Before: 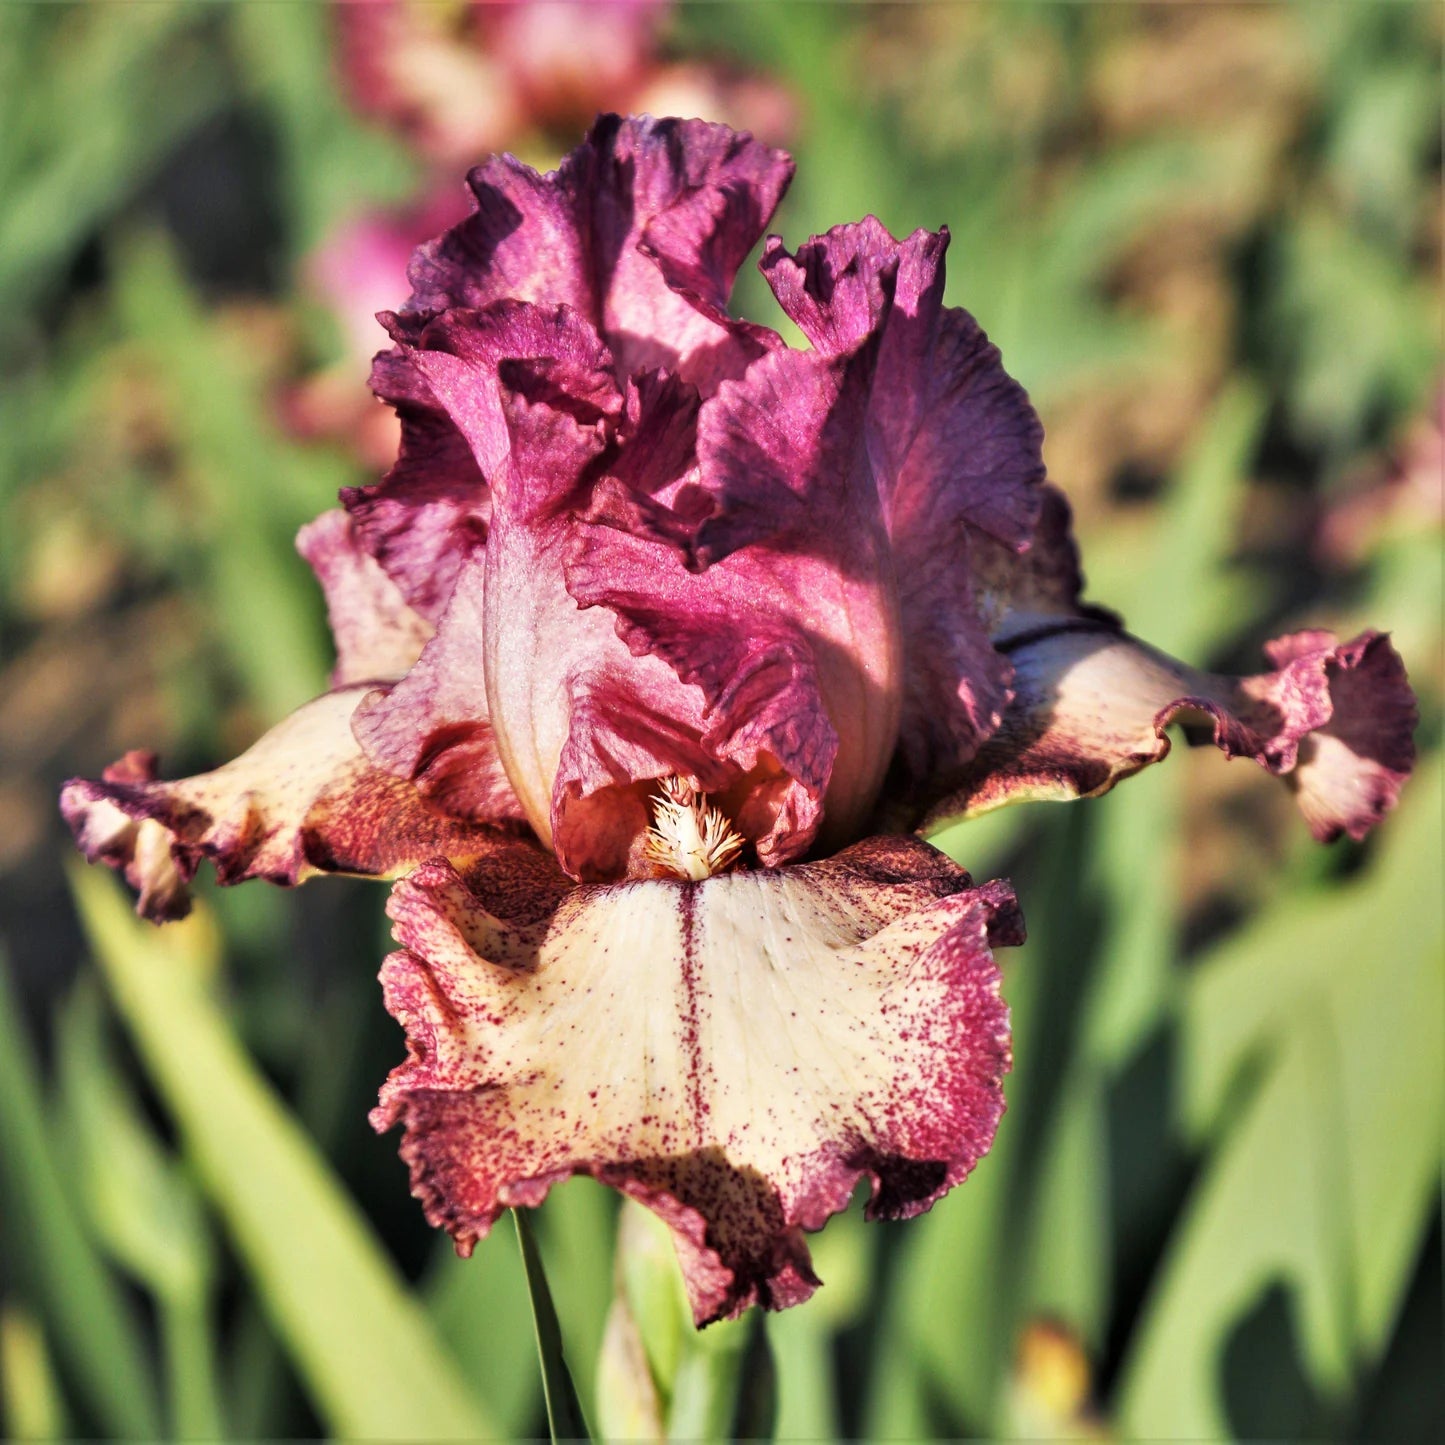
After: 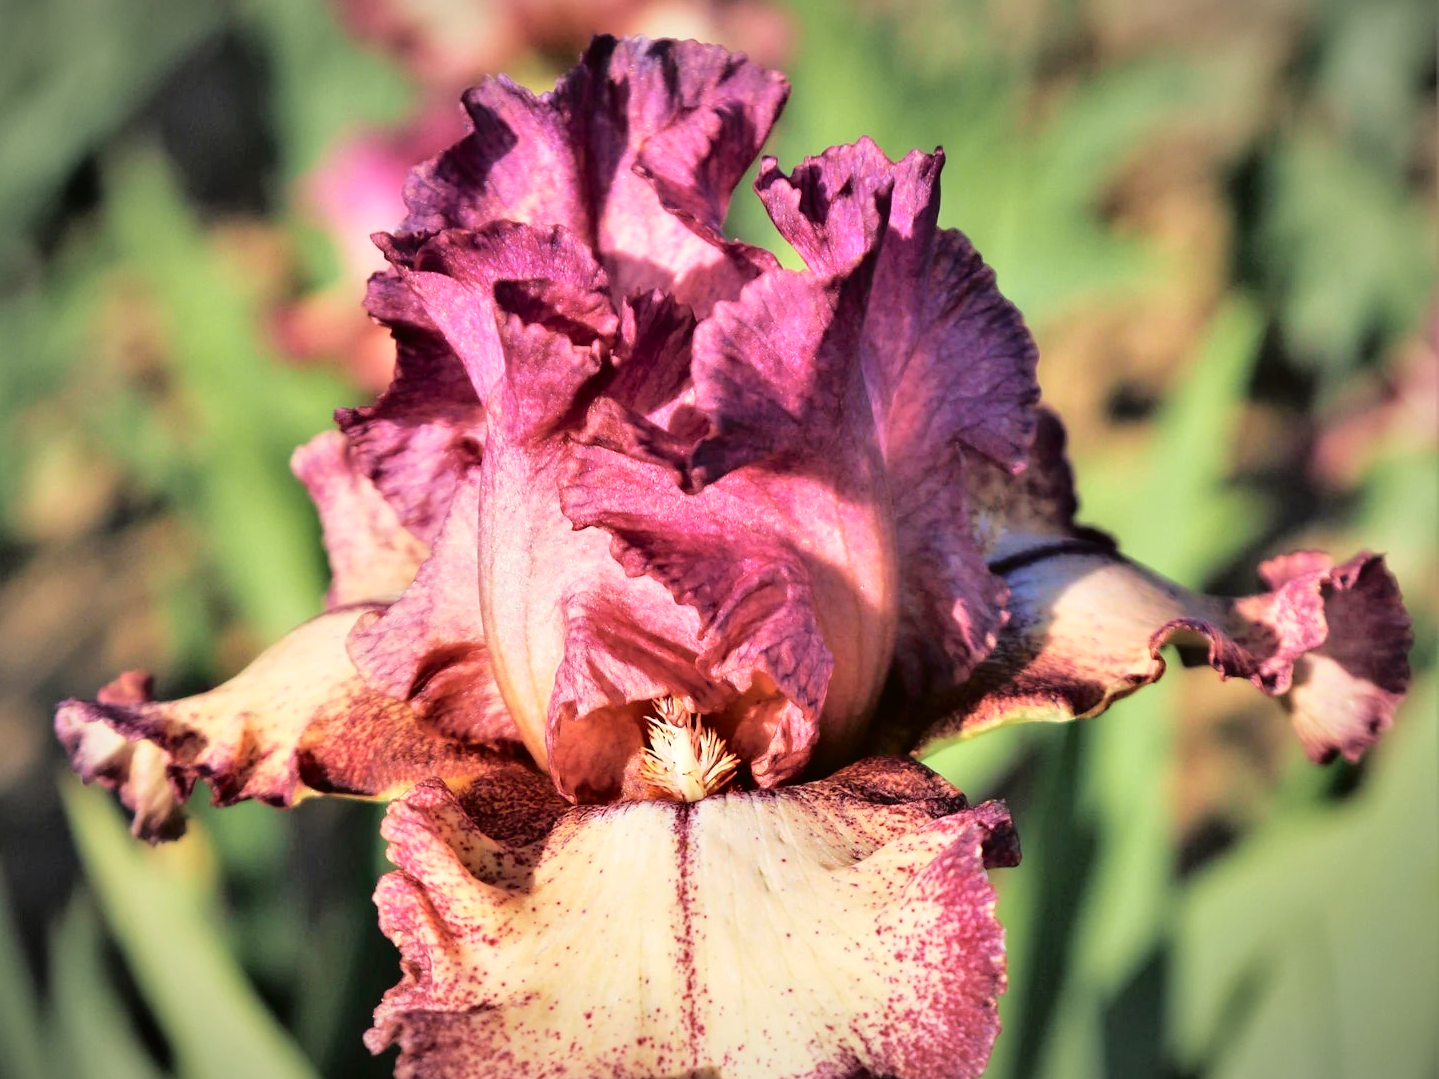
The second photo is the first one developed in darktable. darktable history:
crop: left 0.387%, top 5.469%, bottom 19.809%
vignetting: fall-off radius 60%, automatic ratio true
tone curve: curves: ch0 [(0, 0.01) (0.052, 0.045) (0.136, 0.133) (0.275, 0.35) (0.43, 0.54) (0.676, 0.751) (0.89, 0.919) (1, 1)]; ch1 [(0, 0) (0.094, 0.081) (0.285, 0.299) (0.385, 0.403) (0.447, 0.429) (0.495, 0.496) (0.544, 0.552) (0.589, 0.612) (0.722, 0.728) (1, 1)]; ch2 [(0, 0) (0.257, 0.217) (0.43, 0.421) (0.498, 0.507) (0.531, 0.544) (0.56, 0.579) (0.625, 0.642) (1, 1)], color space Lab, independent channels, preserve colors none
tone equalizer: on, module defaults
